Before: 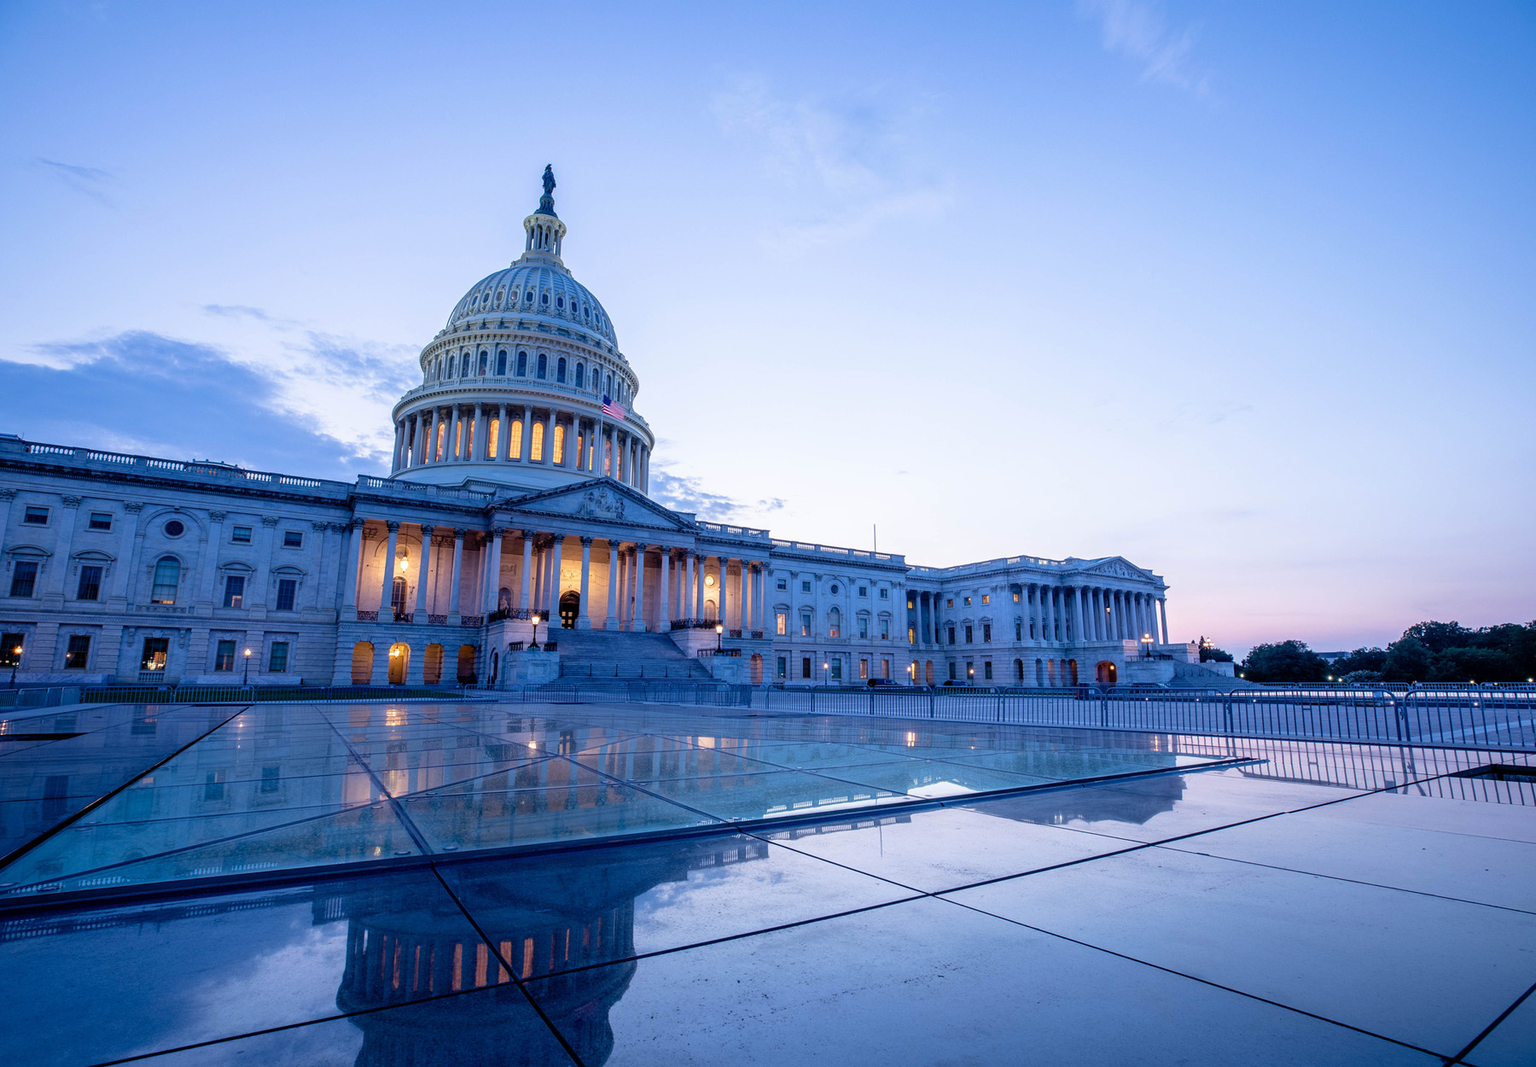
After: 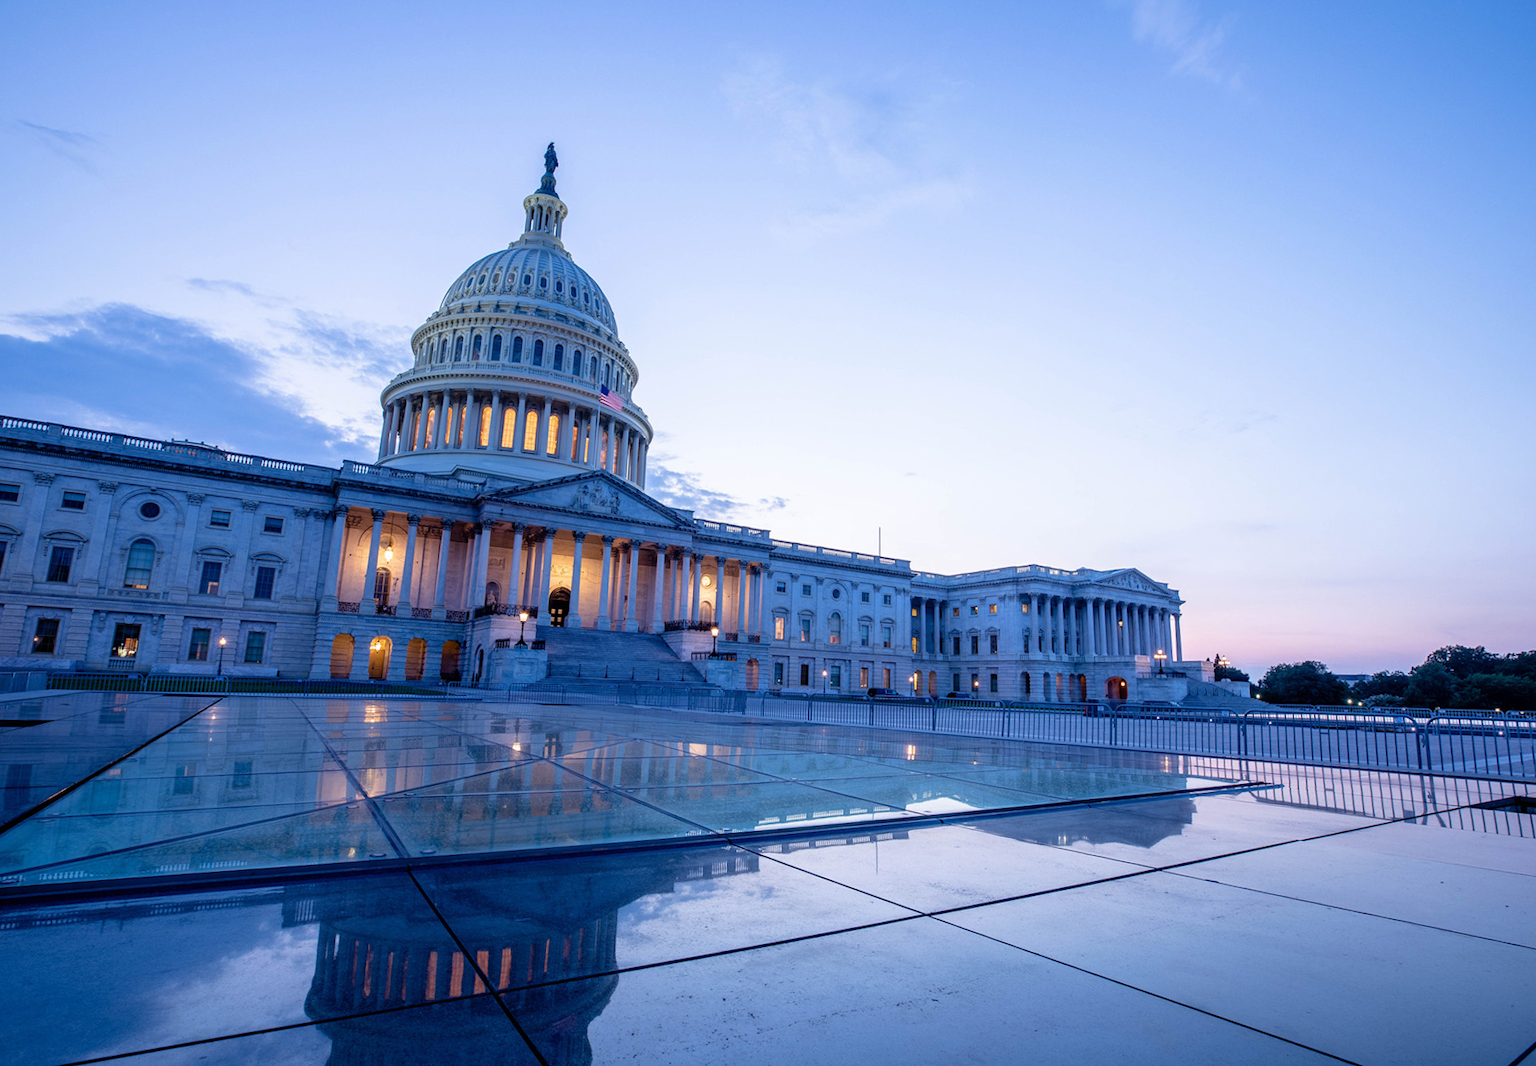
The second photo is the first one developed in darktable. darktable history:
crop and rotate: angle -1.69°
white balance: red 1, blue 1
